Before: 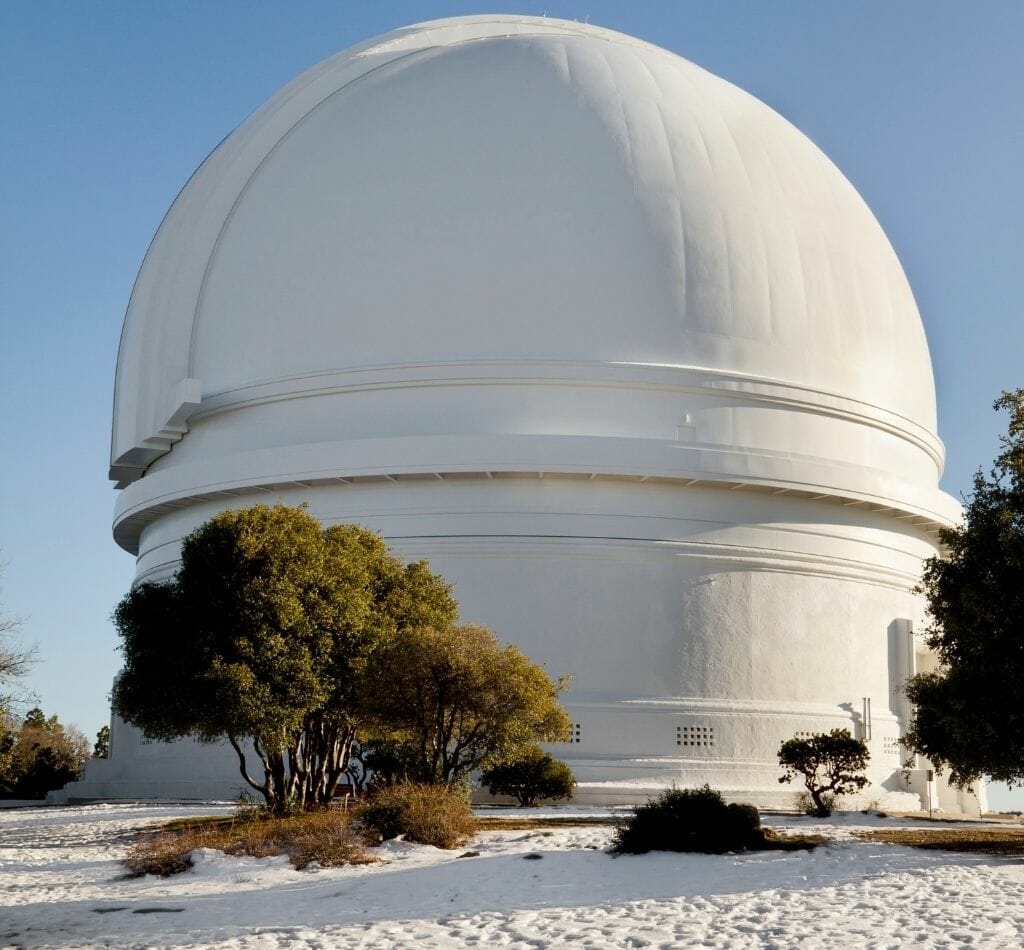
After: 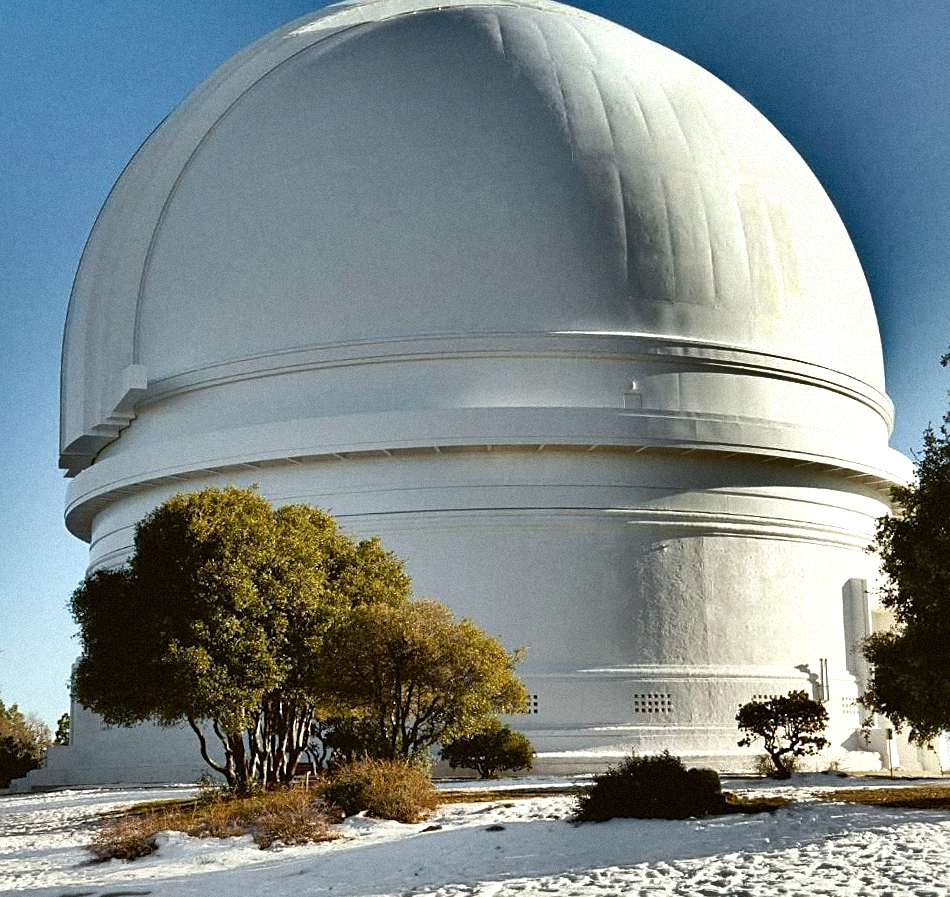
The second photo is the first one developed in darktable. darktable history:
crop and rotate: left 3.238%
exposure: exposure 0.507 EV, compensate highlight preservation false
grain: mid-tones bias 0%
shadows and highlights: shadows 19.13, highlights -83.41, soften with gaussian
sharpen: on, module defaults
rotate and perspective: rotation -2.12°, lens shift (vertical) 0.009, lens shift (horizontal) -0.008, automatic cropping original format, crop left 0.036, crop right 0.964, crop top 0.05, crop bottom 0.959
color balance: lift [1.004, 1.002, 1.002, 0.998], gamma [1, 1.007, 1.002, 0.993], gain [1, 0.977, 1.013, 1.023], contrast -3.64%
